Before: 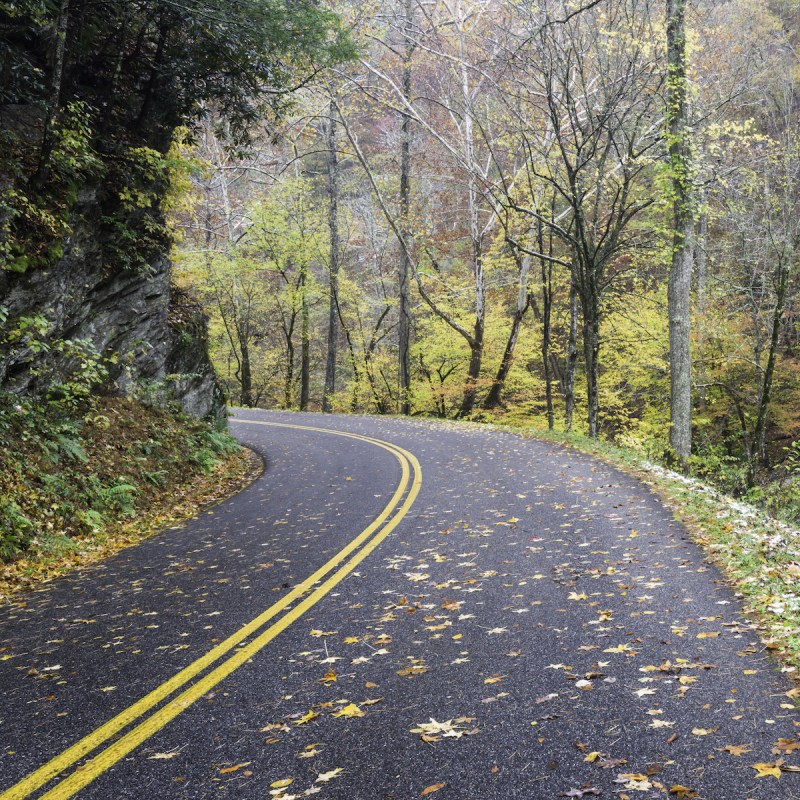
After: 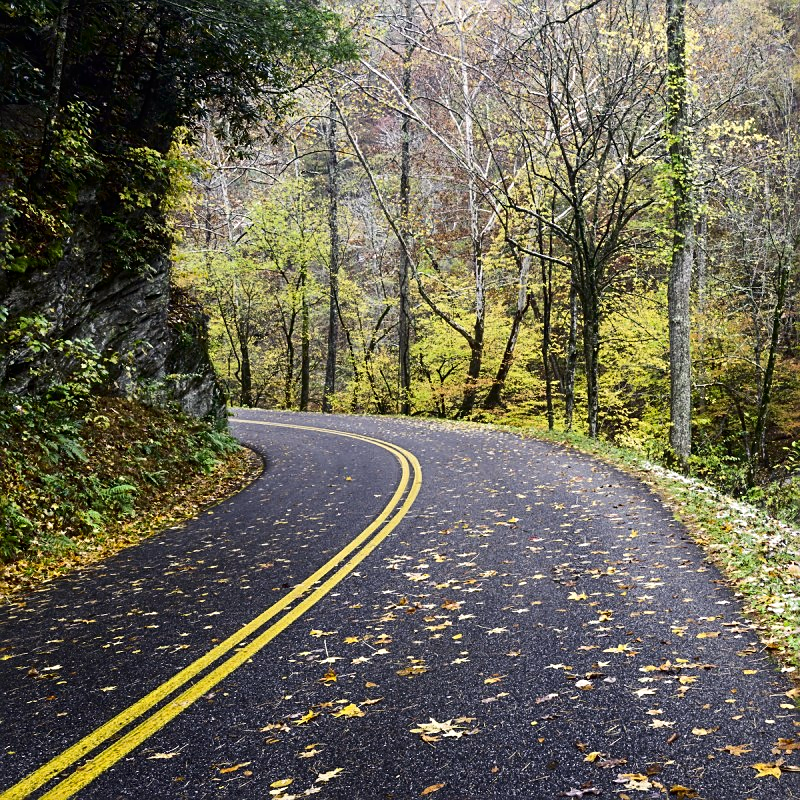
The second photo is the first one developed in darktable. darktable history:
color calibration: x 0.339, y 0.353, temperature 5181.99 K
sharpen: on, module defaults
contrast brightness saturation: contrast 0.19, brightness -0.111, saturation 0.211
